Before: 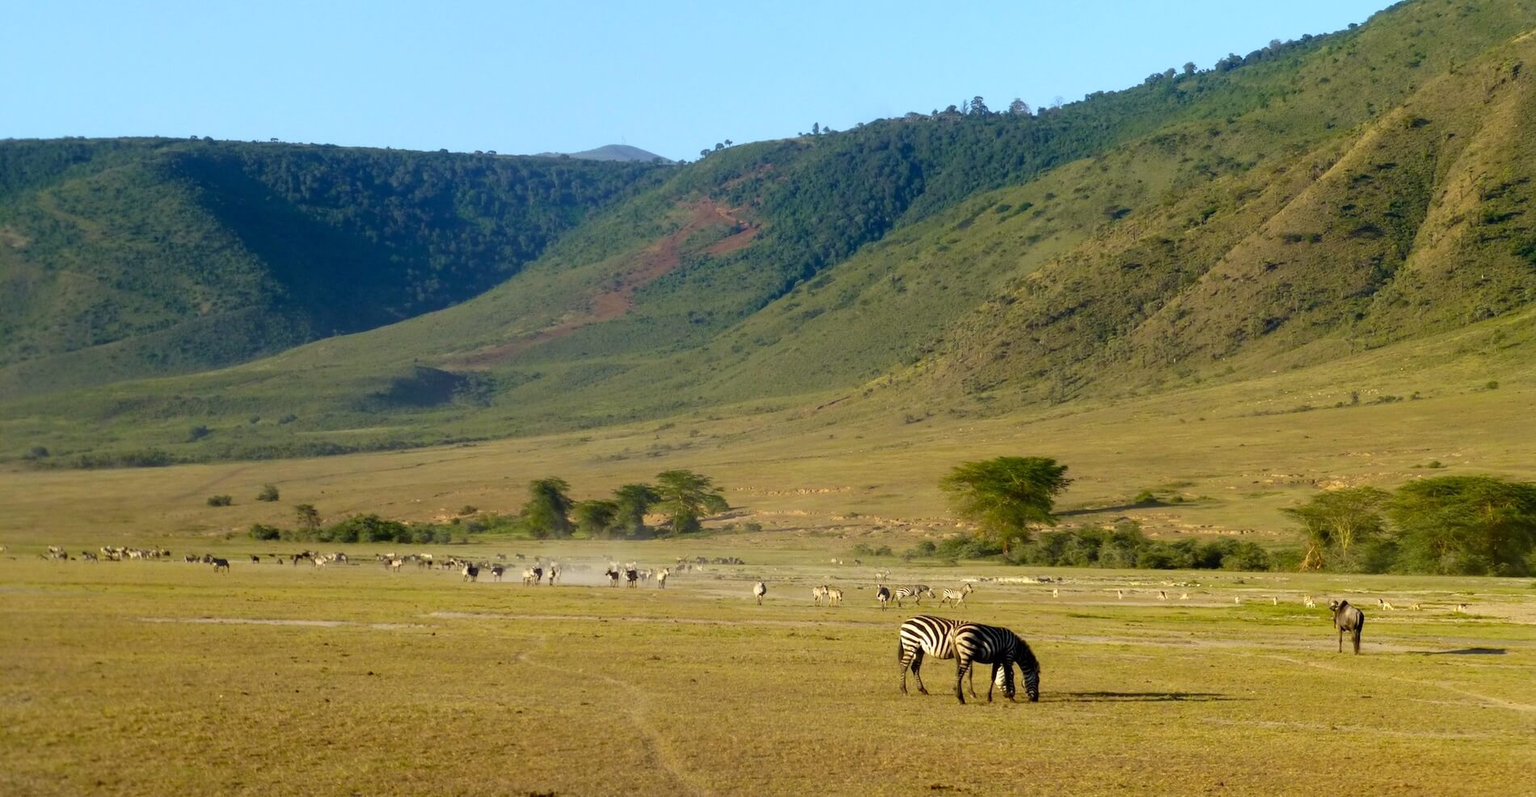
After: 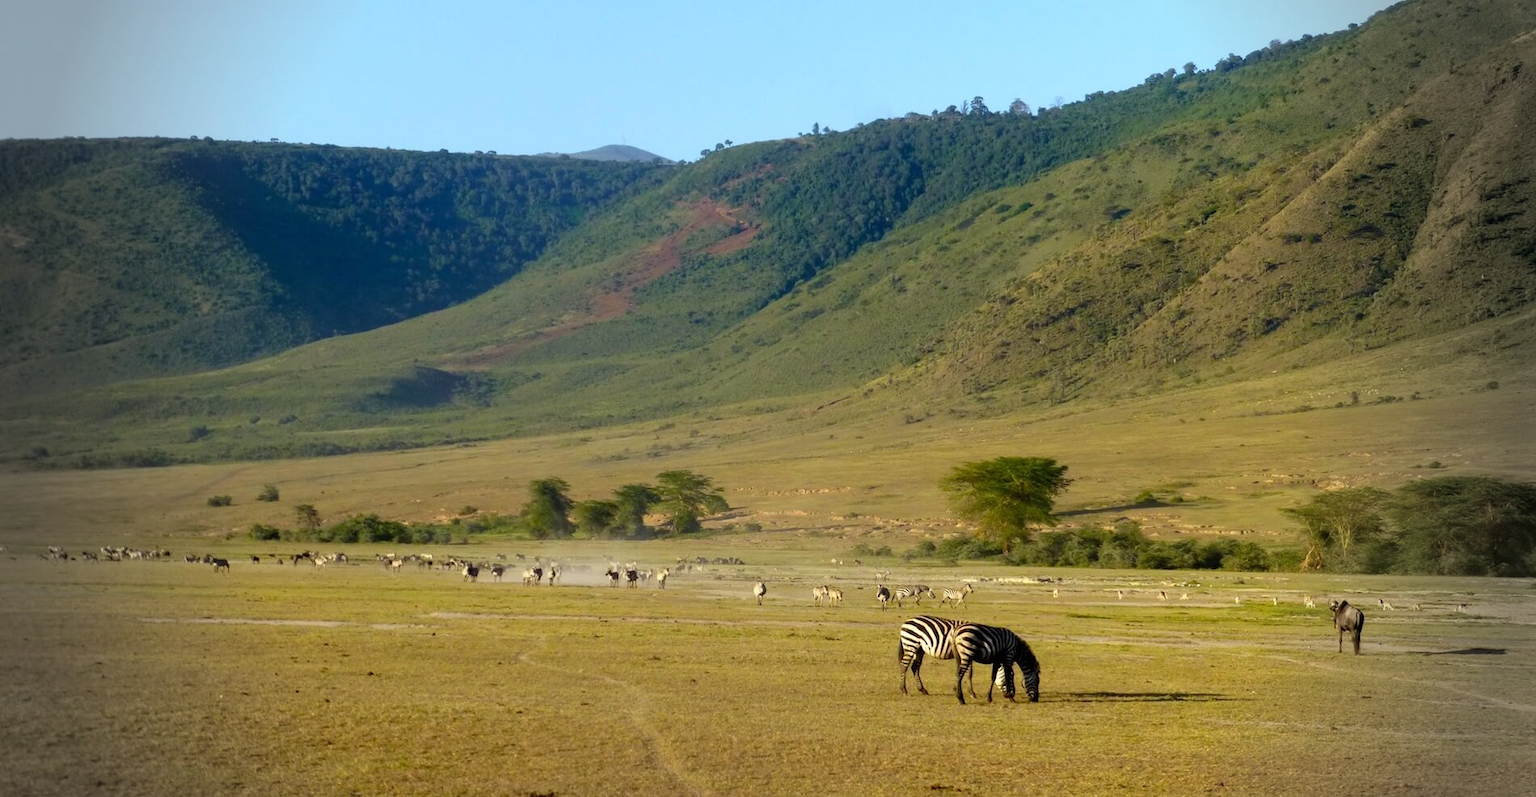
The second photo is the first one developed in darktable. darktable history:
vignetting: fall-off start 68.62%, fall-off radius 30.13%, width/height ratio 0.991, shape 0.84
